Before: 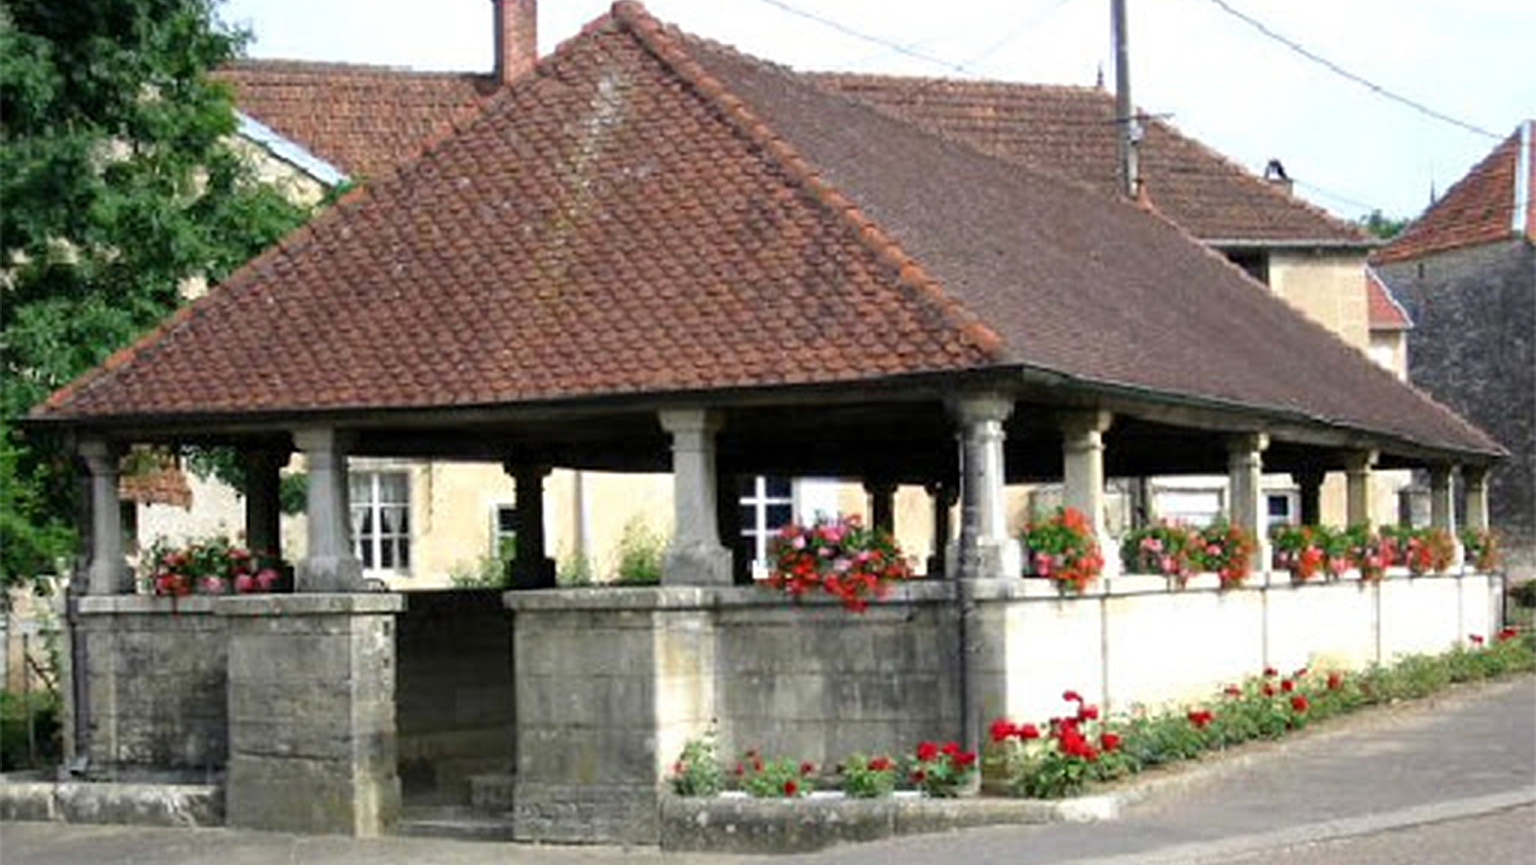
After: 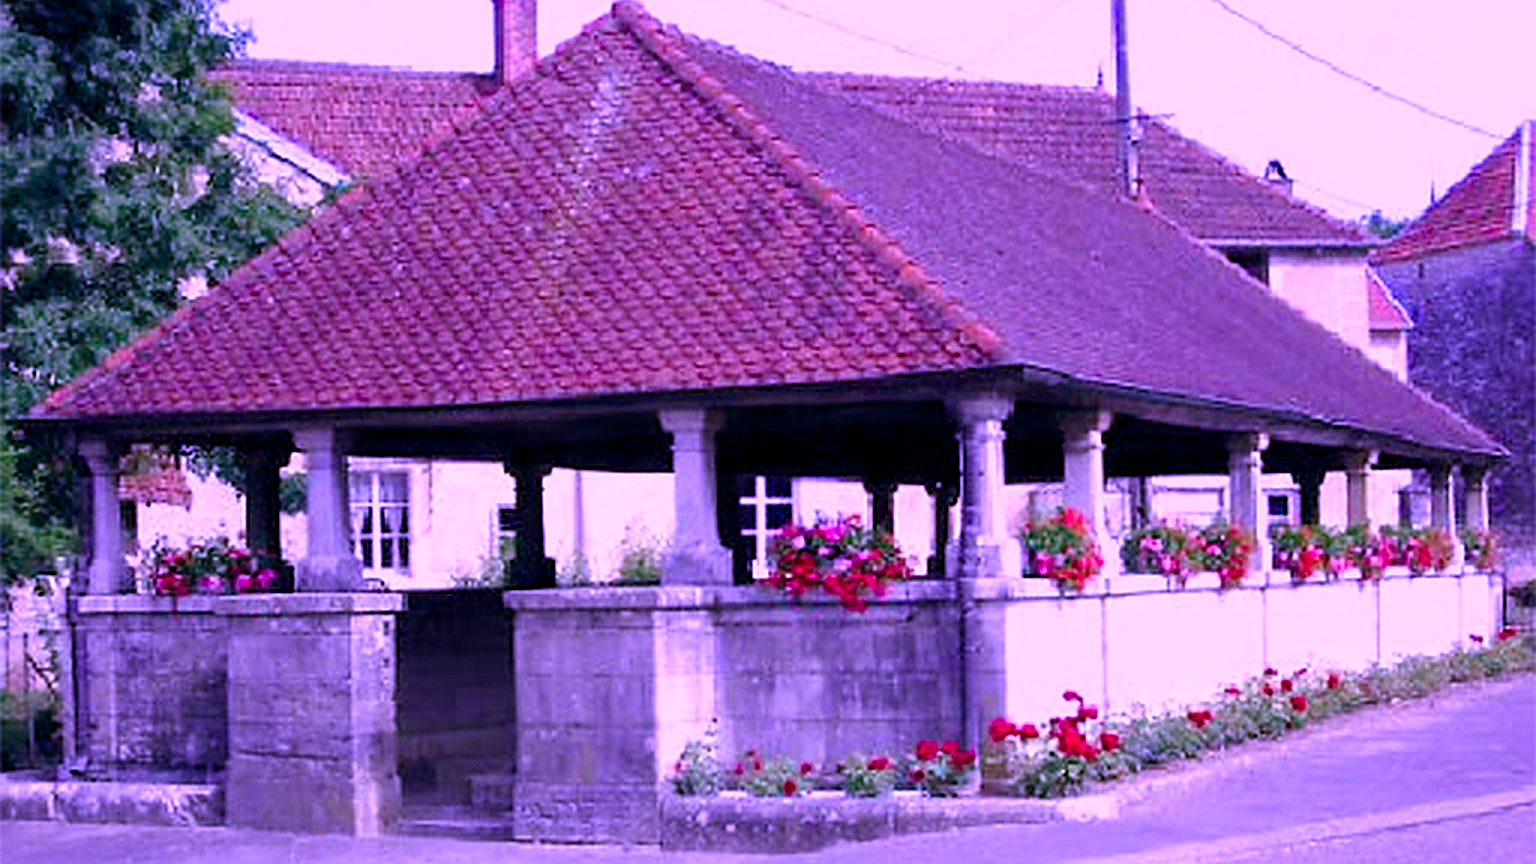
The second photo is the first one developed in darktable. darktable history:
color calibration: illuminant custom, x 0.38, y 0.48, temperature 4476.14 K, saturation algorithm version 1 (2020)
color balance rgb: global offset › chroma 0.064%, global offset › hue 253.83°, linear chroma grading › global chroma 8.678%, perceptual saturation grading › global saturation 20%, perceptual saturation grading › highlights -14.421%, perceptual saturation grading › shadows 49.732%
sharpen: radius 1.421, amount 1.261, threshold 0.704
